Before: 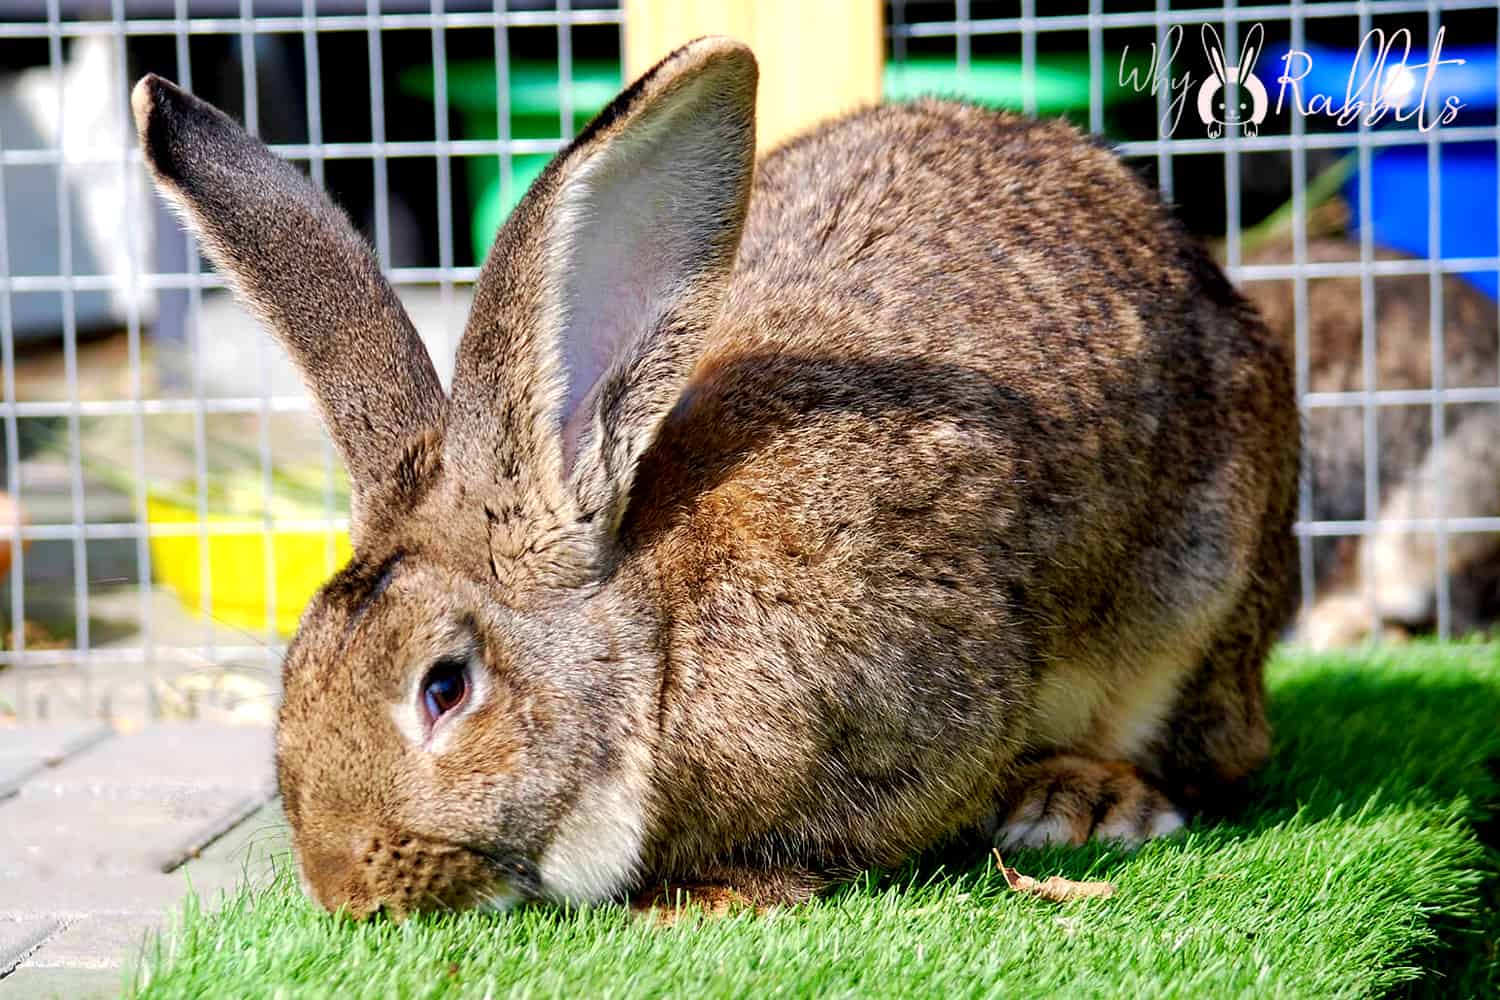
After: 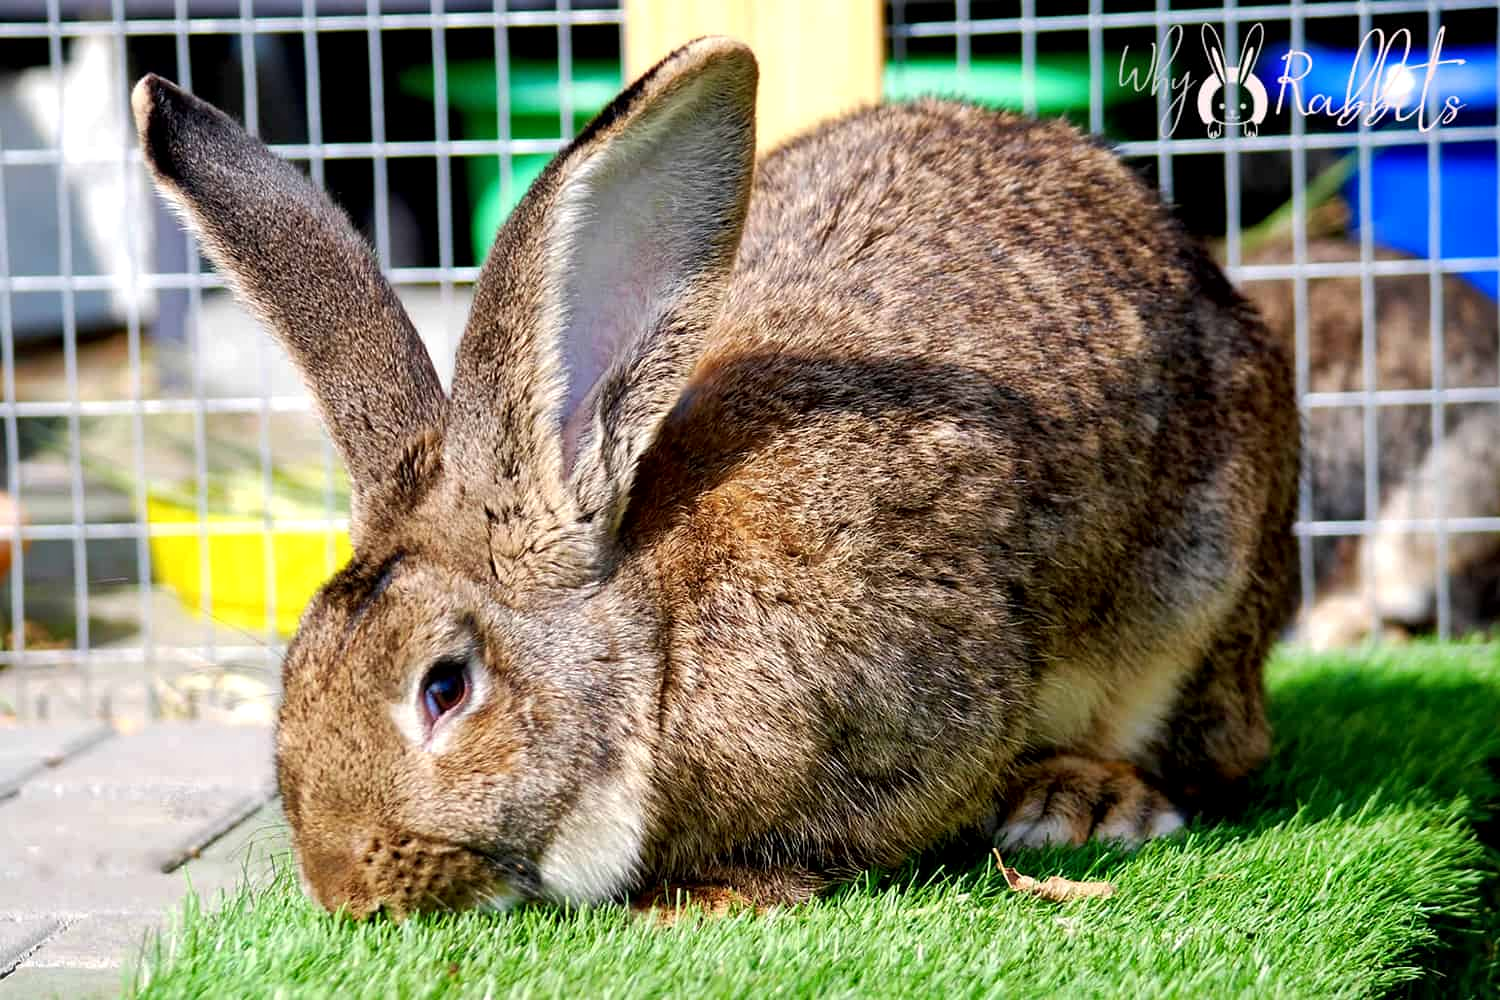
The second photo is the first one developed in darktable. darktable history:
local contrast: mode bilateral grid, contrast 20, coarseness 49, detail 120%, midtone range 0.2
shadows and highlights: shadows 20.21, highlights -19.61, soften with gaussian
